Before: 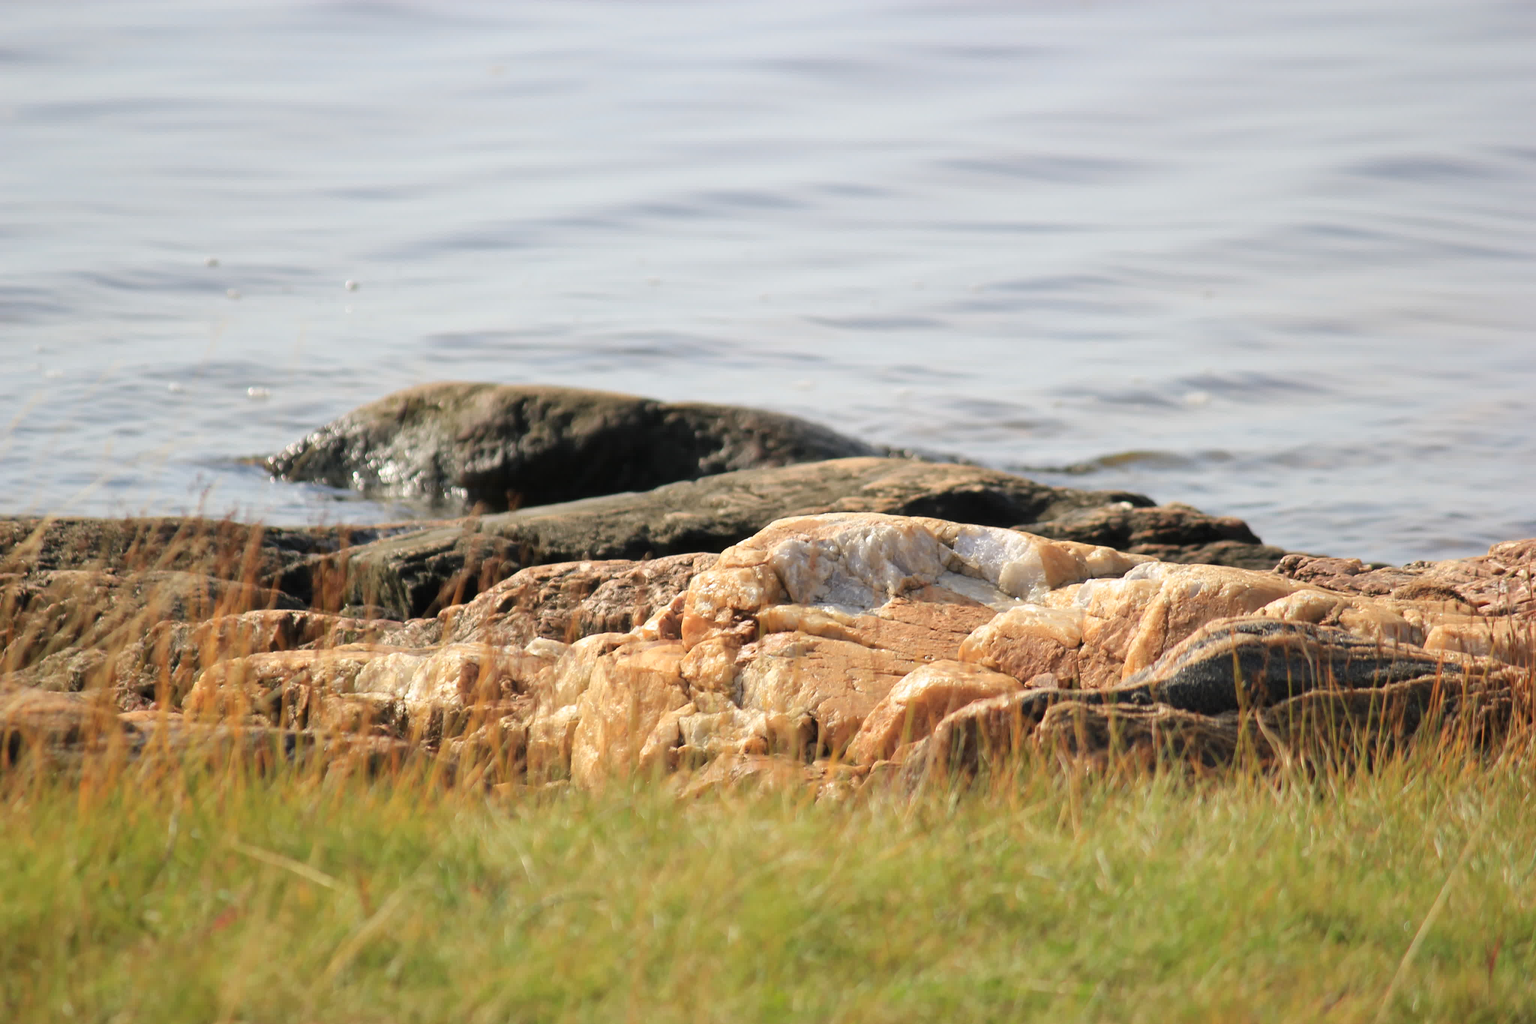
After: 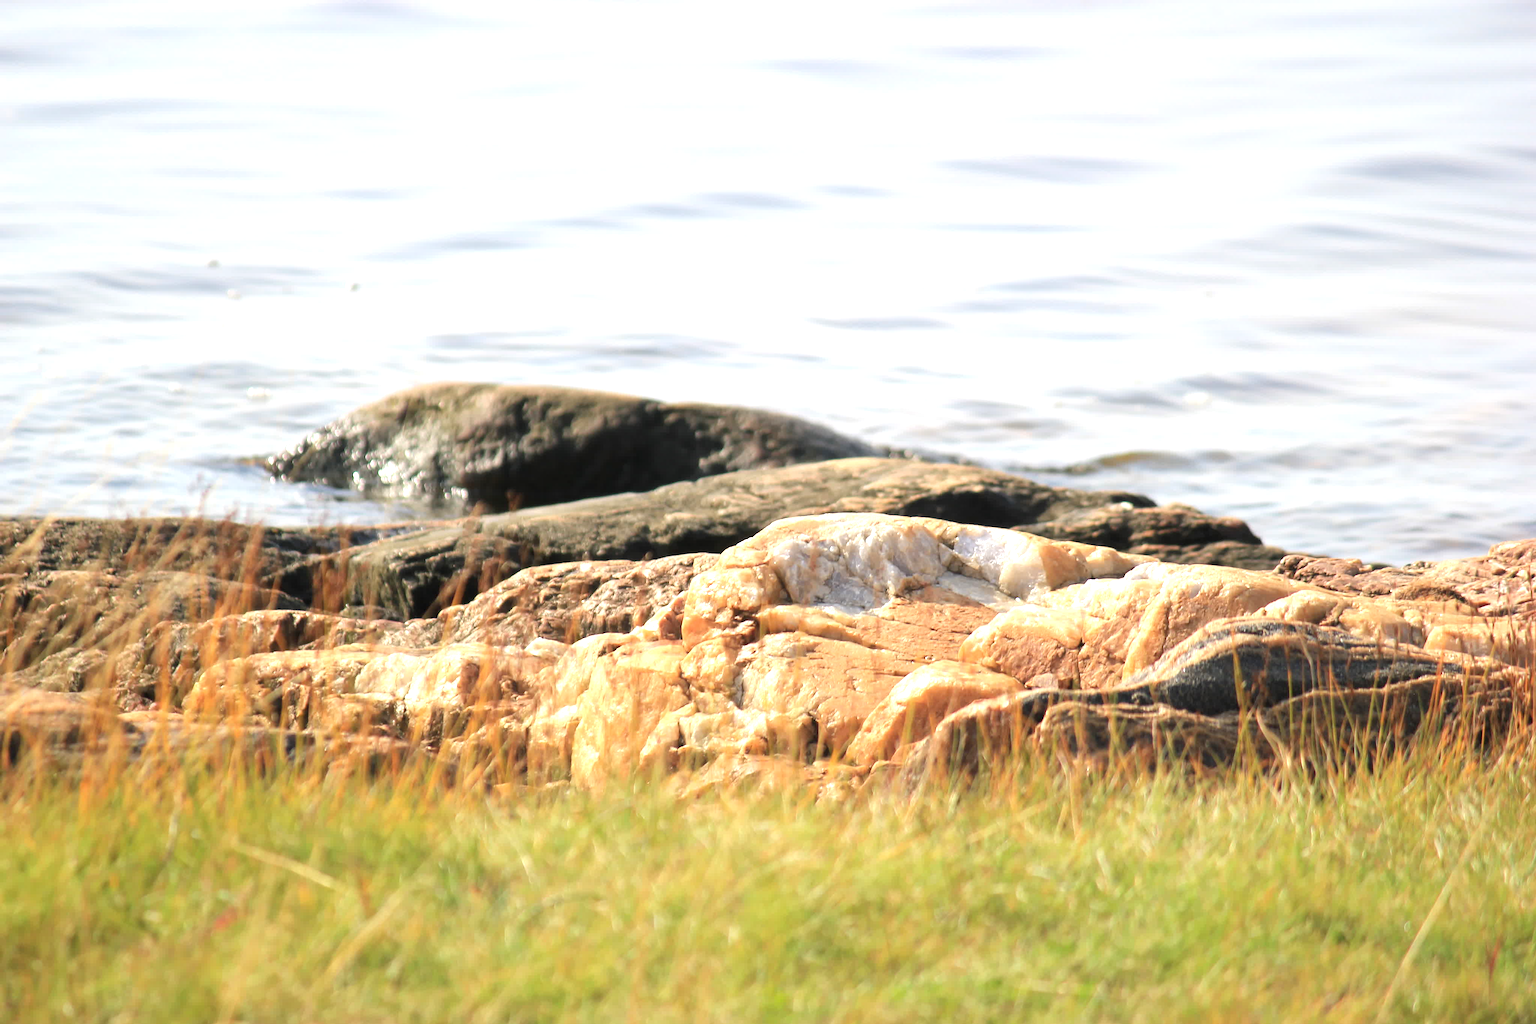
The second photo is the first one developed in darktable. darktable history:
exposure: exposure 0.764 EV, compensate highlight preservation false
